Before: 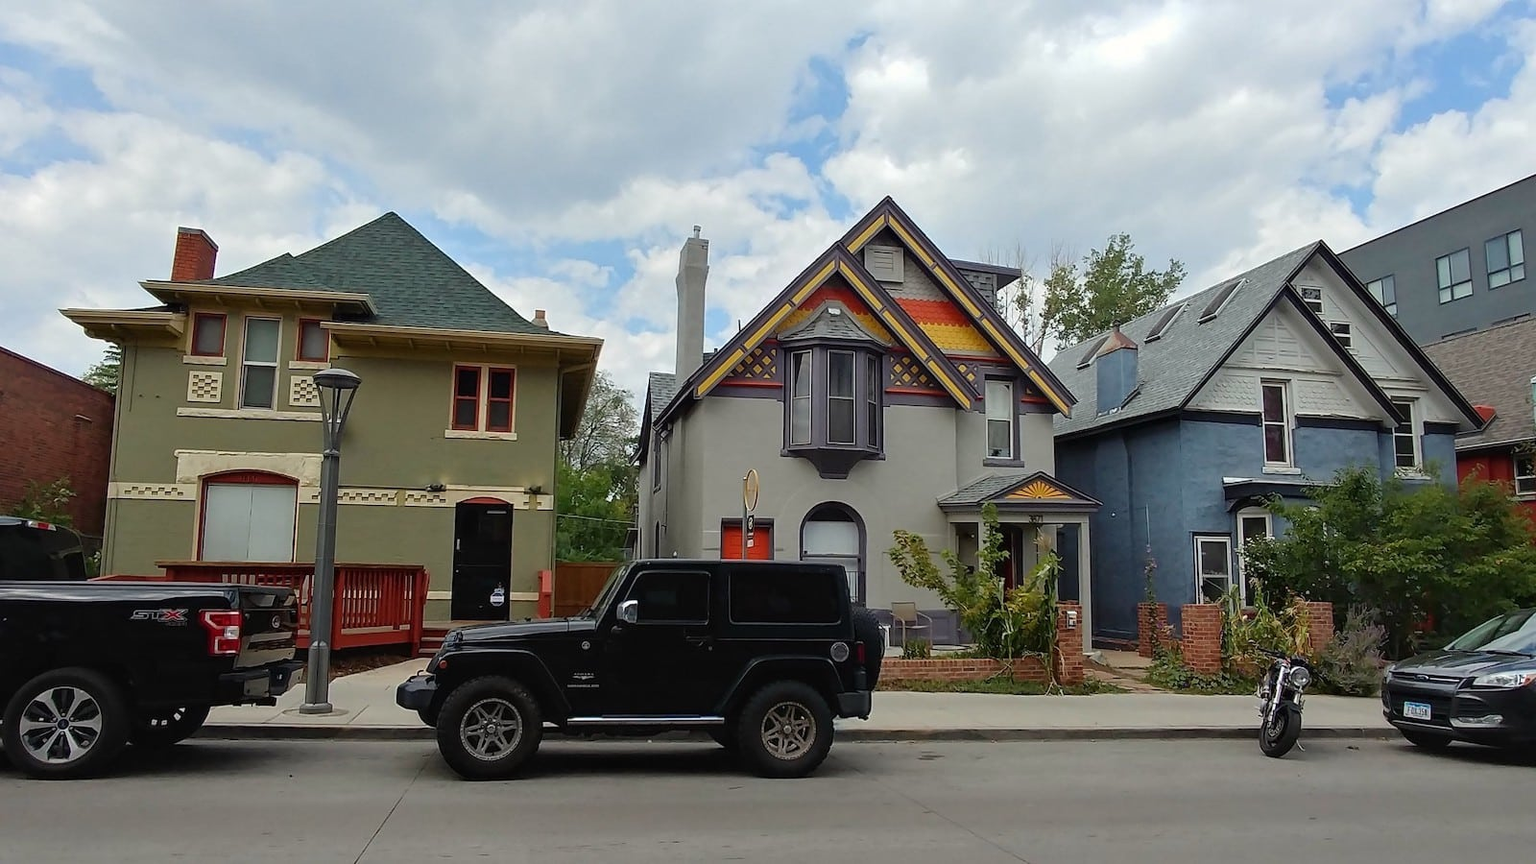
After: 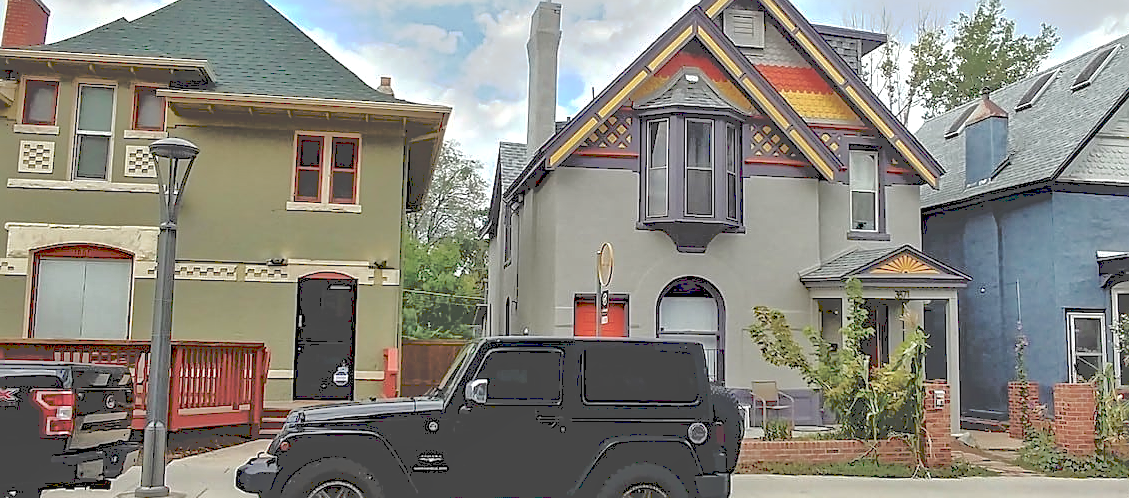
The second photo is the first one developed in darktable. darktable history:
local contrast: on, module defaults
exposure: exposure 0.605 EV, compensate highlight preservation false
tone curve: curves: ch0 [(0, 0) (0.003, 0.298) (0.011, 0.298) (0.025, 0.298) (0.044, 0.3) (0.069, 0.302) (0.1, 0.312) (0.136, 0.329) (0.177, 0.354) (0.224, 0.376) (0.277, 0.408) (0.335, 0.453) (0.399, 0.503) (0.468, 0.562) (0.543, 0.623) (0.623, 0.686) (0.709, 0.754) (0.801, 0.825) (0.898, 0.873) (1, 1)], preserve colors none
crop: left 11.065%, top 27.436%, right 18.312%, bottom 17.141%
sharpen: on, module defaults
tone equalizer: -7 EV -0.659 EV, -6 EV 0.96 EV, -5 EV -0.456 EV, -4 EV 0.433 EV, -3 EV 0.429 EV, -2 EV 0.175 EV, -1 EV -0.141 EV, +0 EV -0.414 EV, mask exposure compensation -0.514 EV
haze removal: compatibility mode true, adaptive false
